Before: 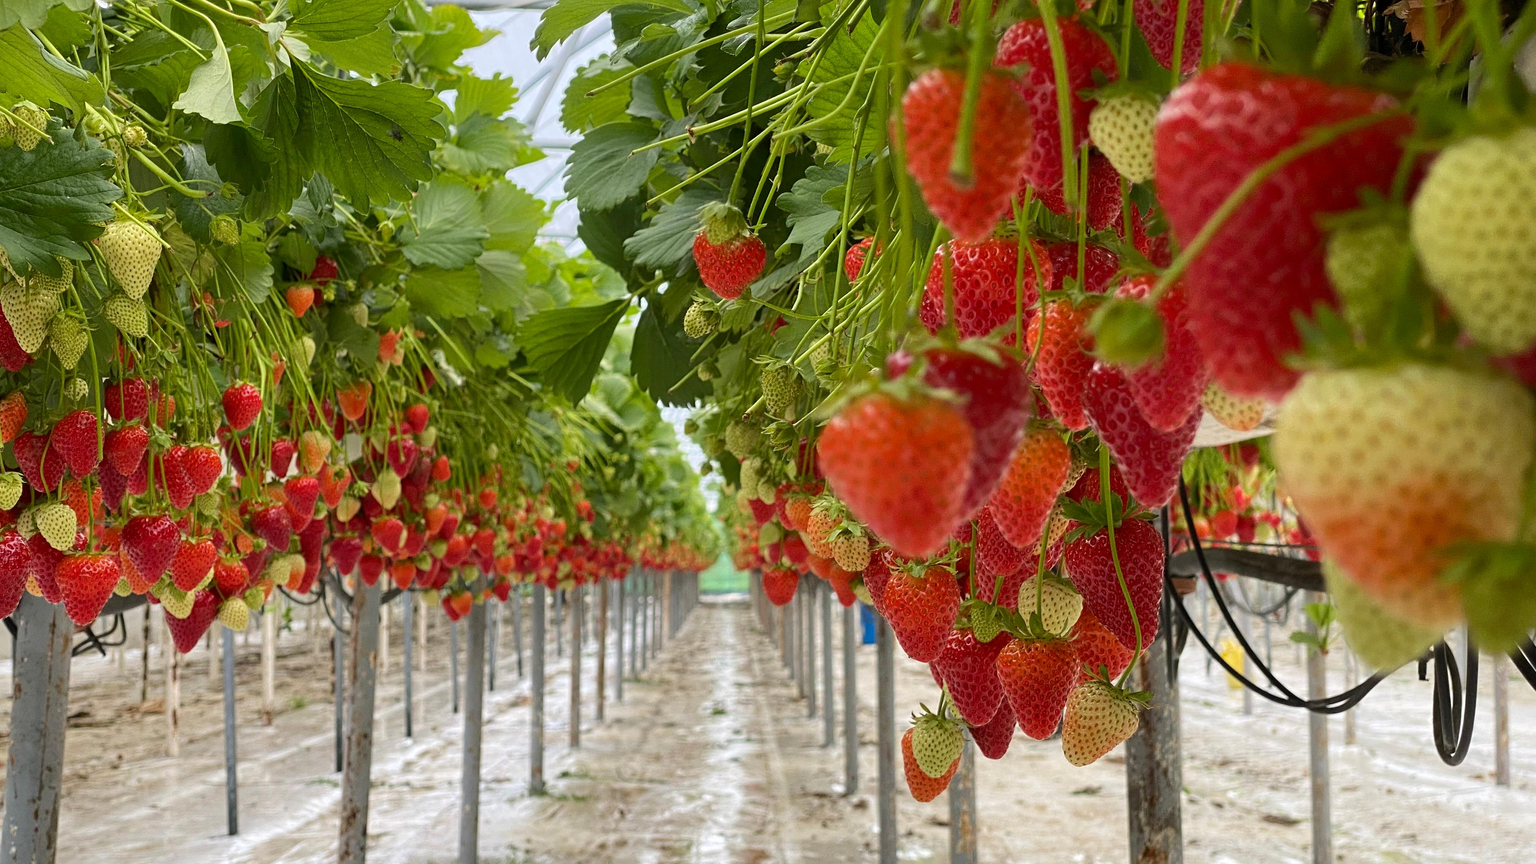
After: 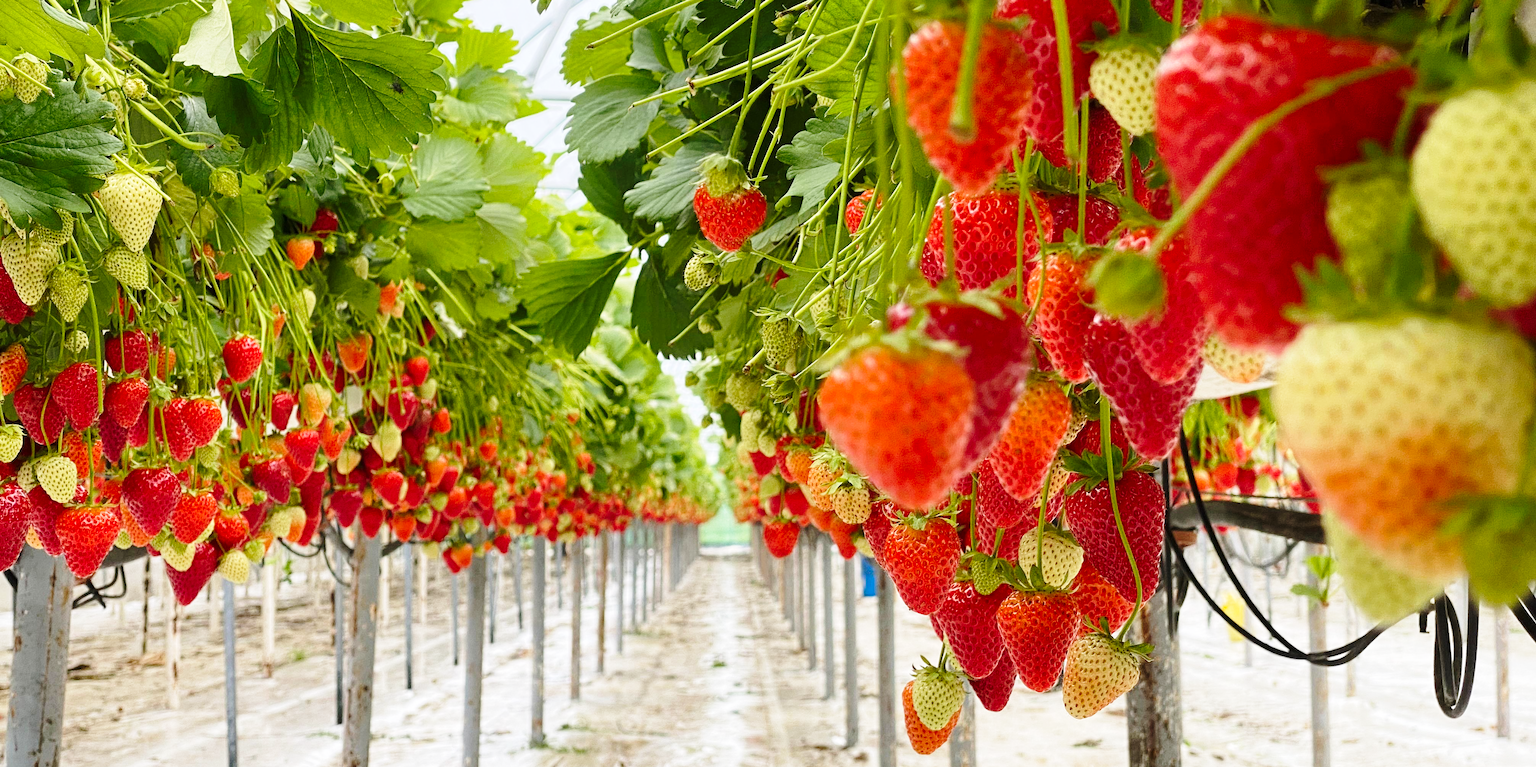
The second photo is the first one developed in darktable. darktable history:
crop and rotate: top 5.609%, bottom 5.609%
base curve: curves: ch0 [(0, 0) (0.028, 0.03) (0.121, 0.232) (0.46, 0.748) (0.859, 0.968) (1, 1)], preserve colors none
